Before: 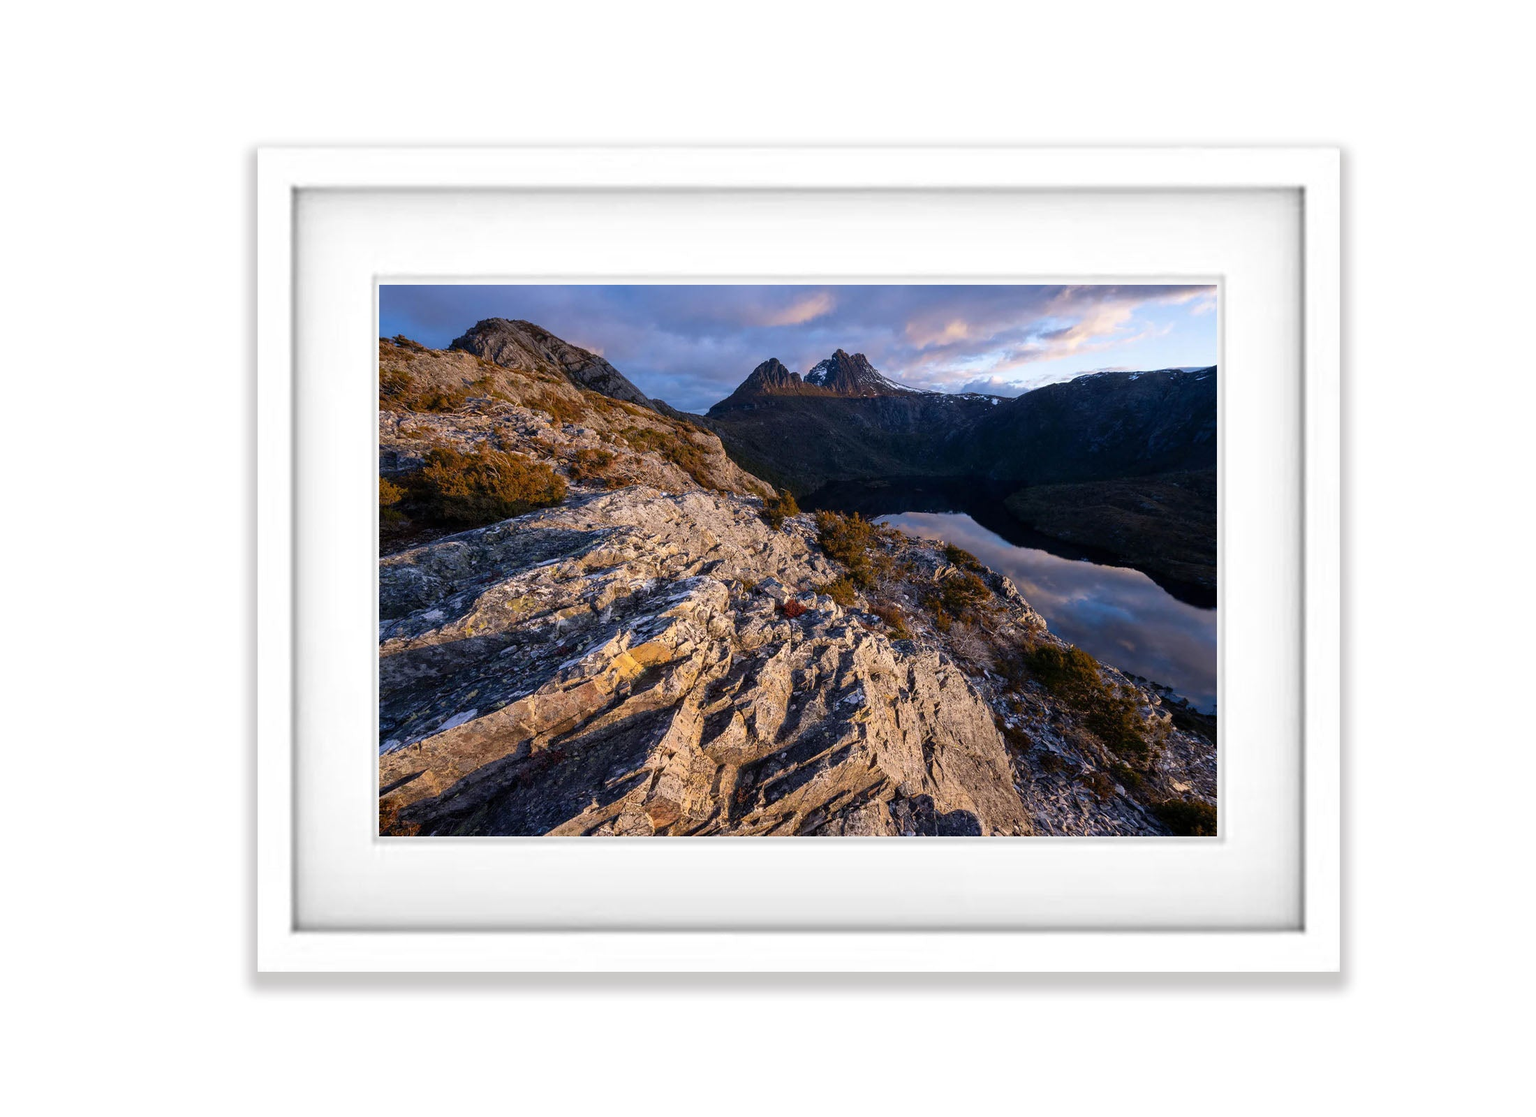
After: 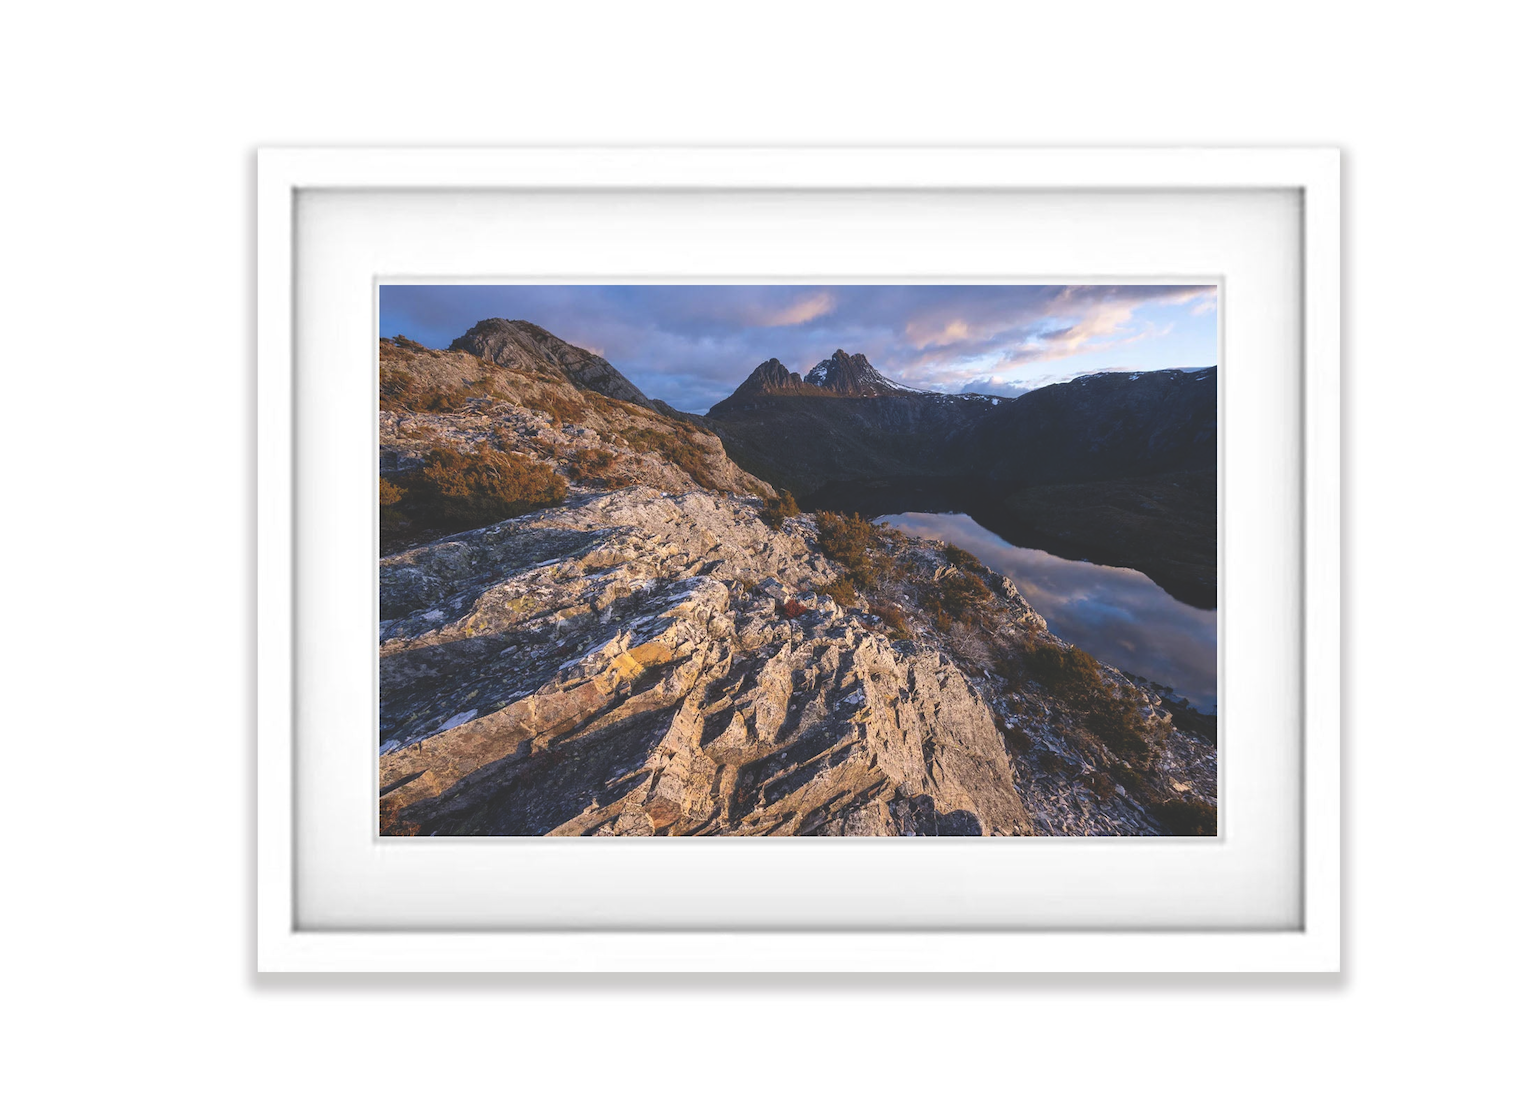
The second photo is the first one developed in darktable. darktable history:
rgb curve: mode RGB, independent channels
exposure: black level correction -0.03, compensate highlight preservation false
